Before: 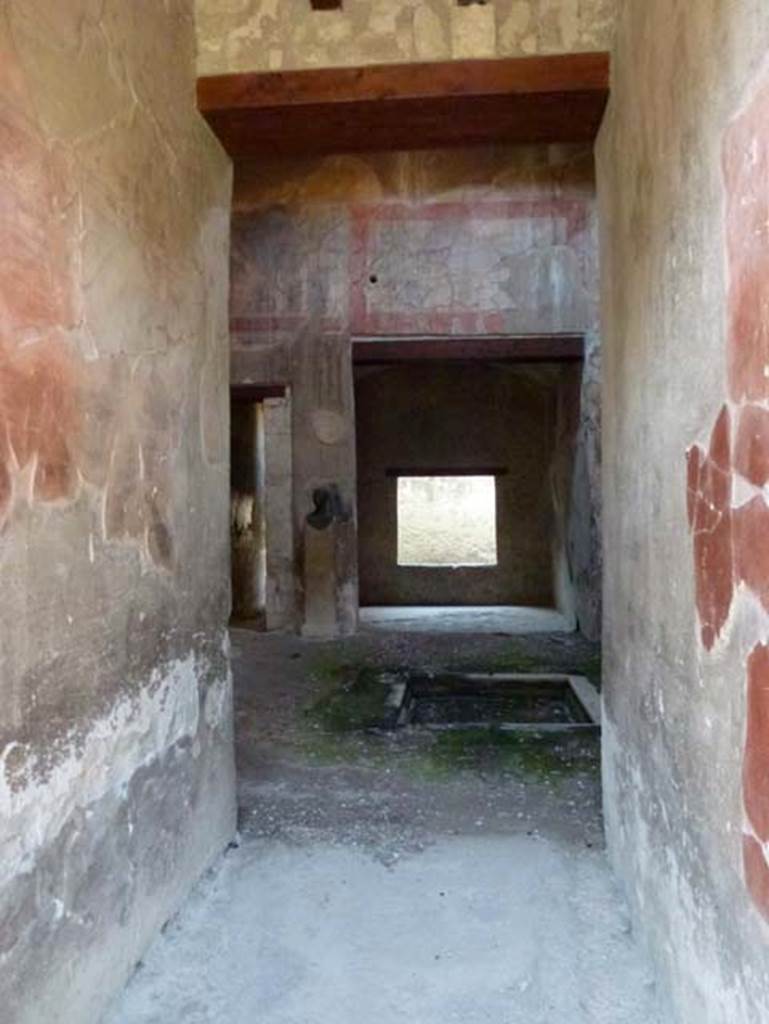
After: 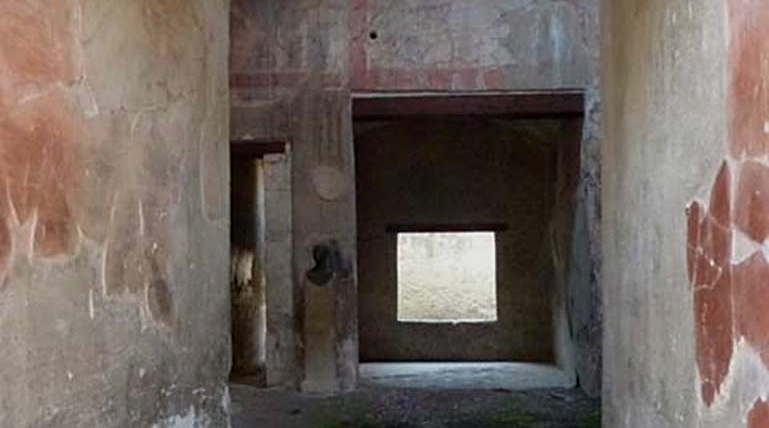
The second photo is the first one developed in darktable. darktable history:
sharpen: on, module defaults
exposure: exposure -0.36 EV, compensate highlight preservation false
crop and rotate: top 23.84%, bottom 34.294%
